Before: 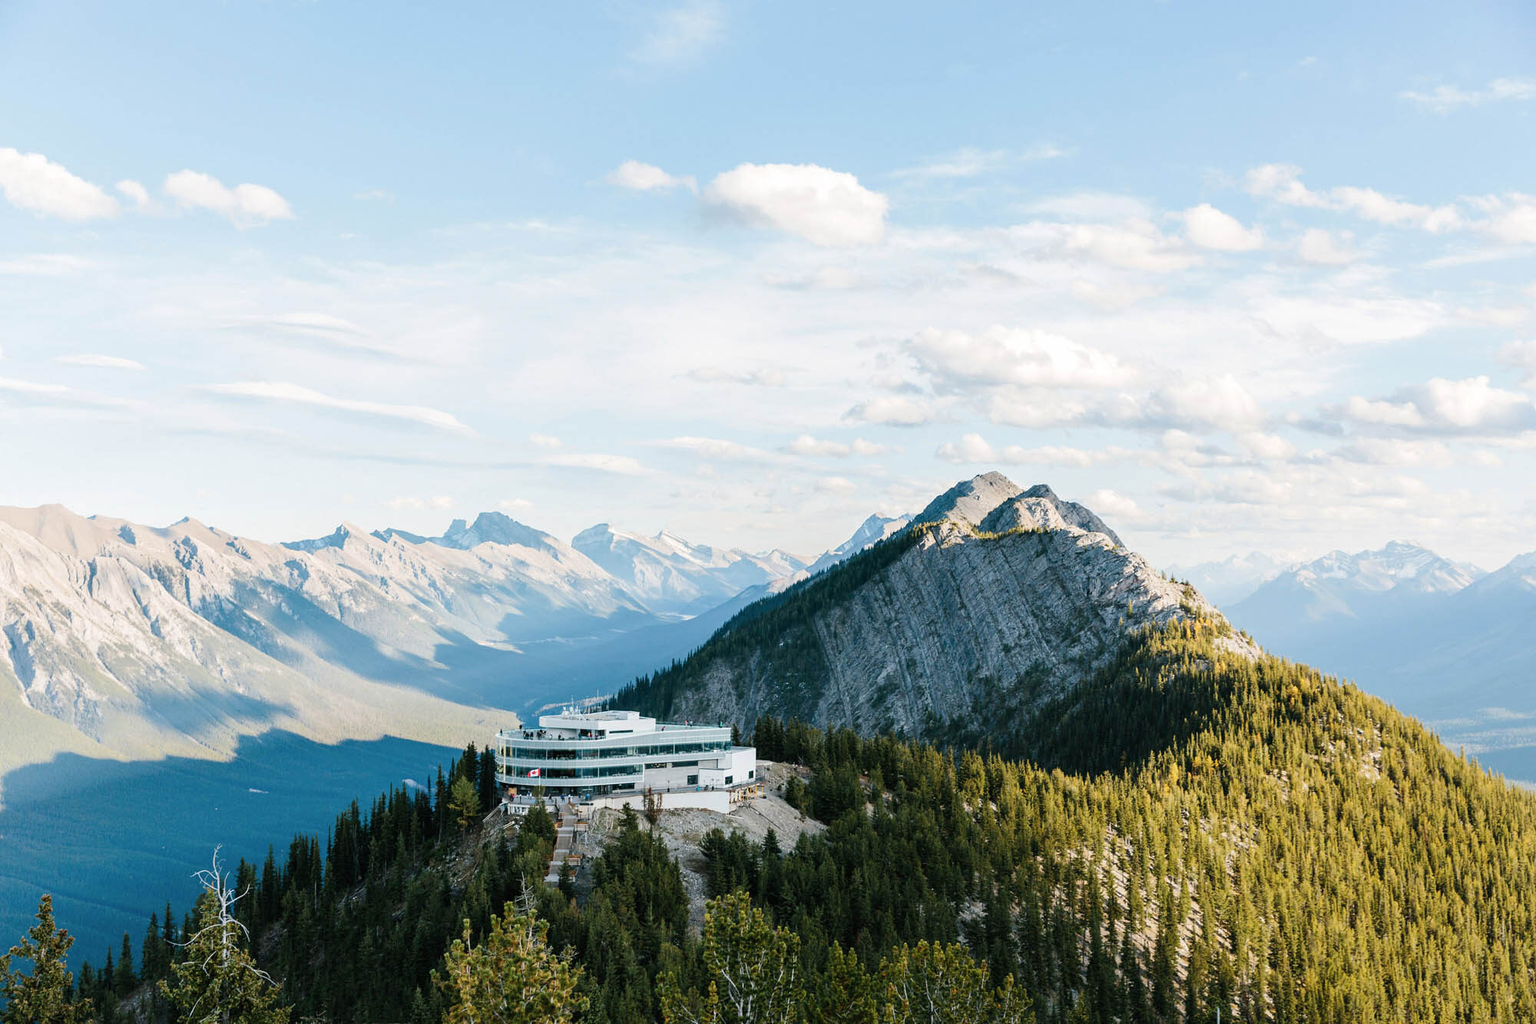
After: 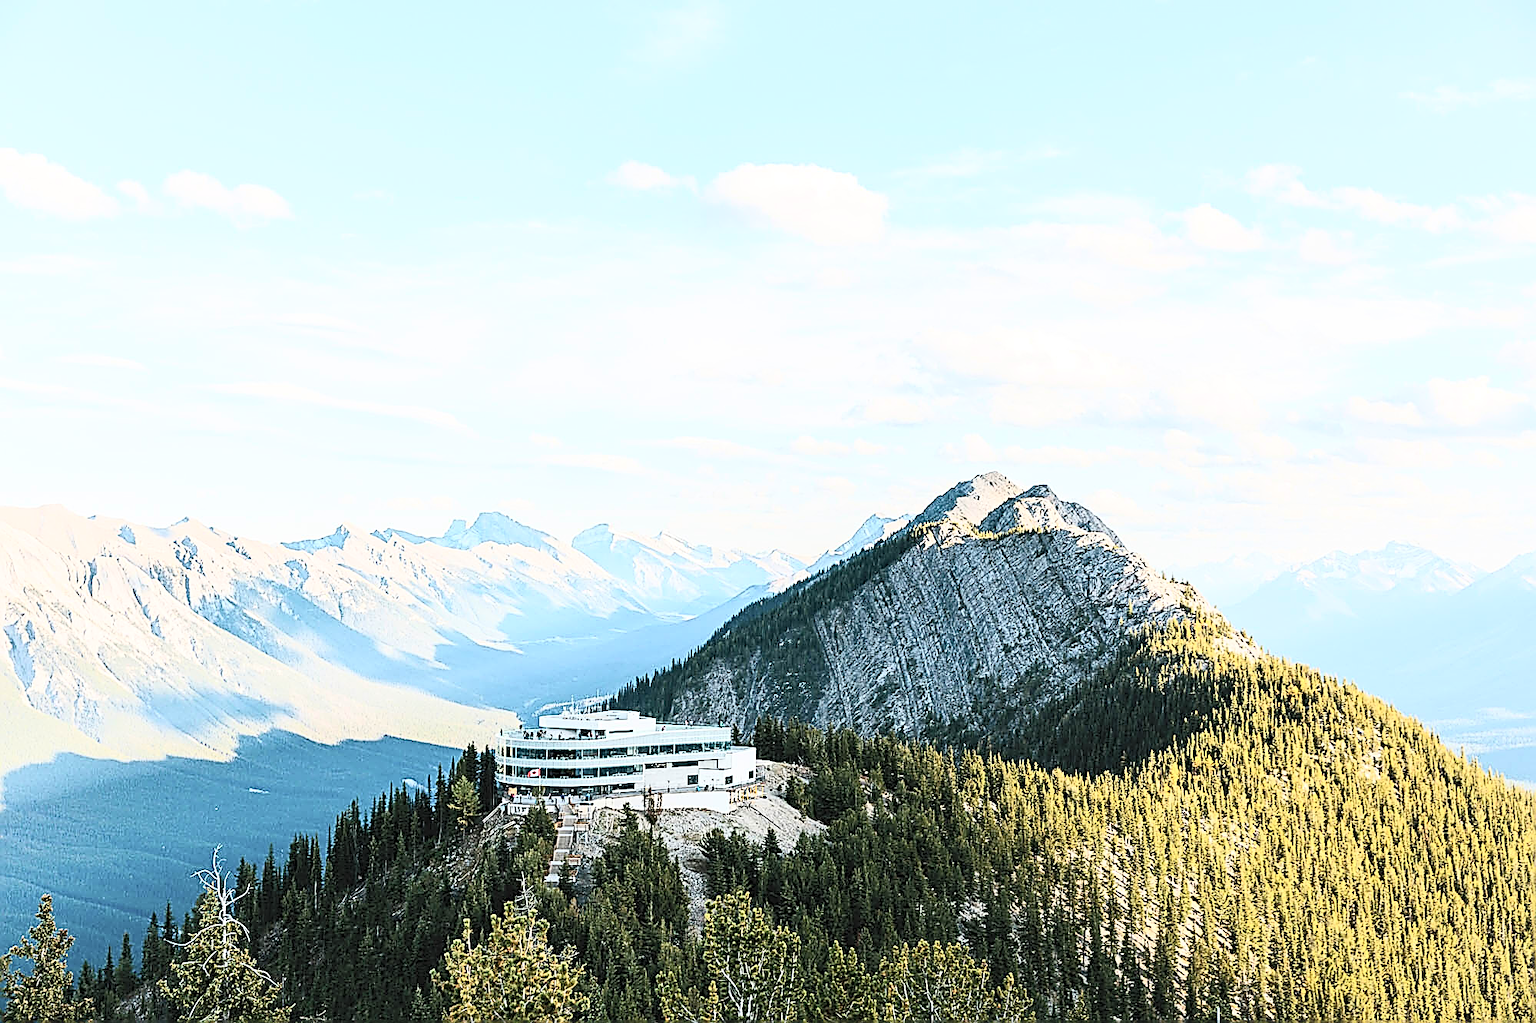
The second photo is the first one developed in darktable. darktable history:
sharpen: amount 2
contrast brightness saturation: contrast 0.39, brightness 0.53
